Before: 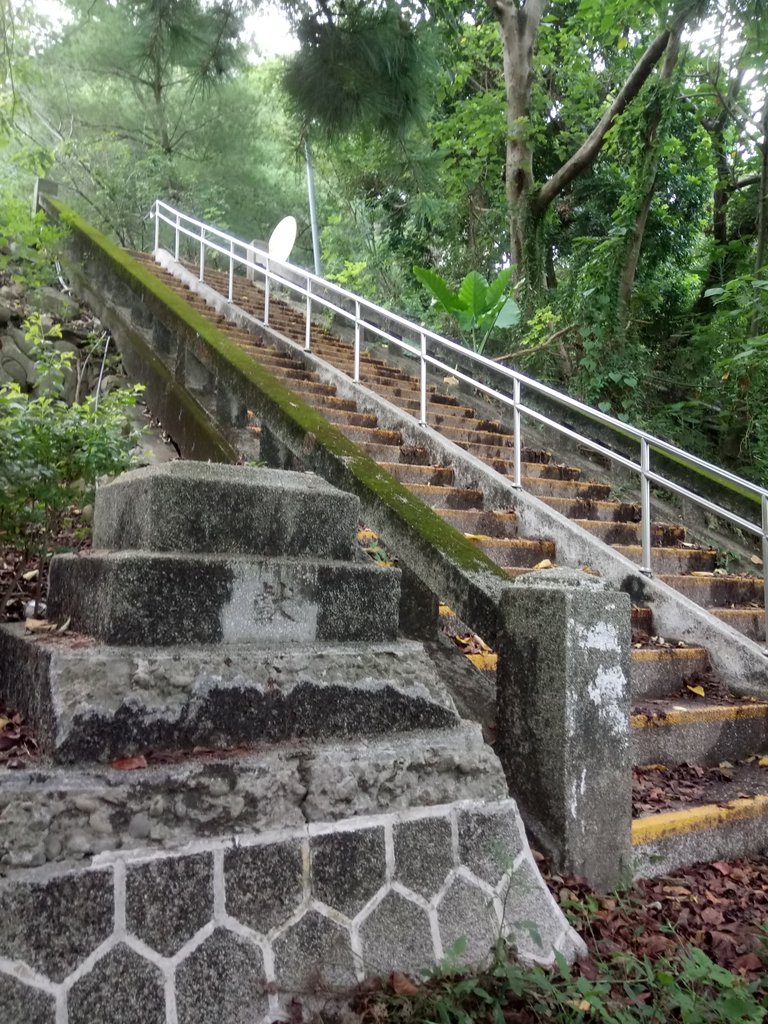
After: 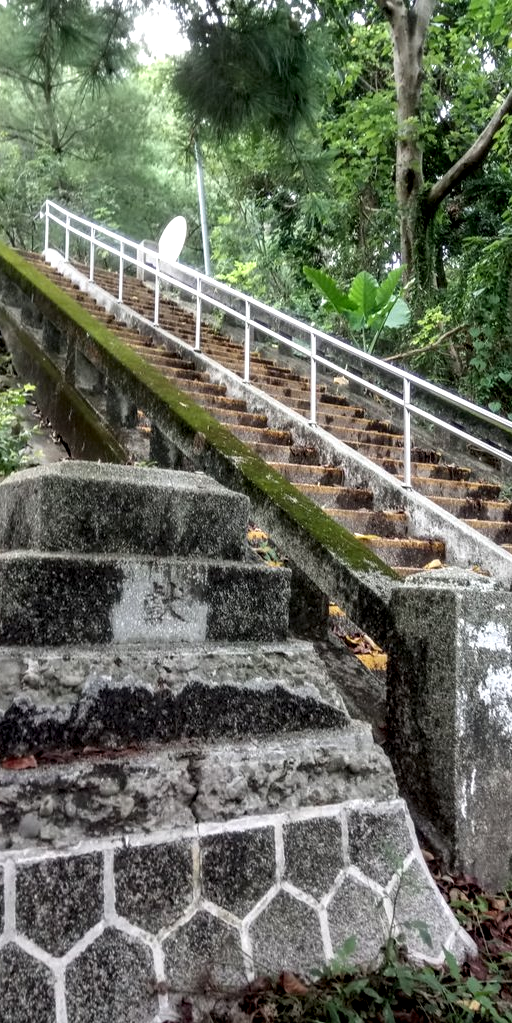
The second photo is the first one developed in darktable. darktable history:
crop and rotate: left 14.364%, right 18.925%
local contrast: highlights 60%, shadows 60%, detail 160%
